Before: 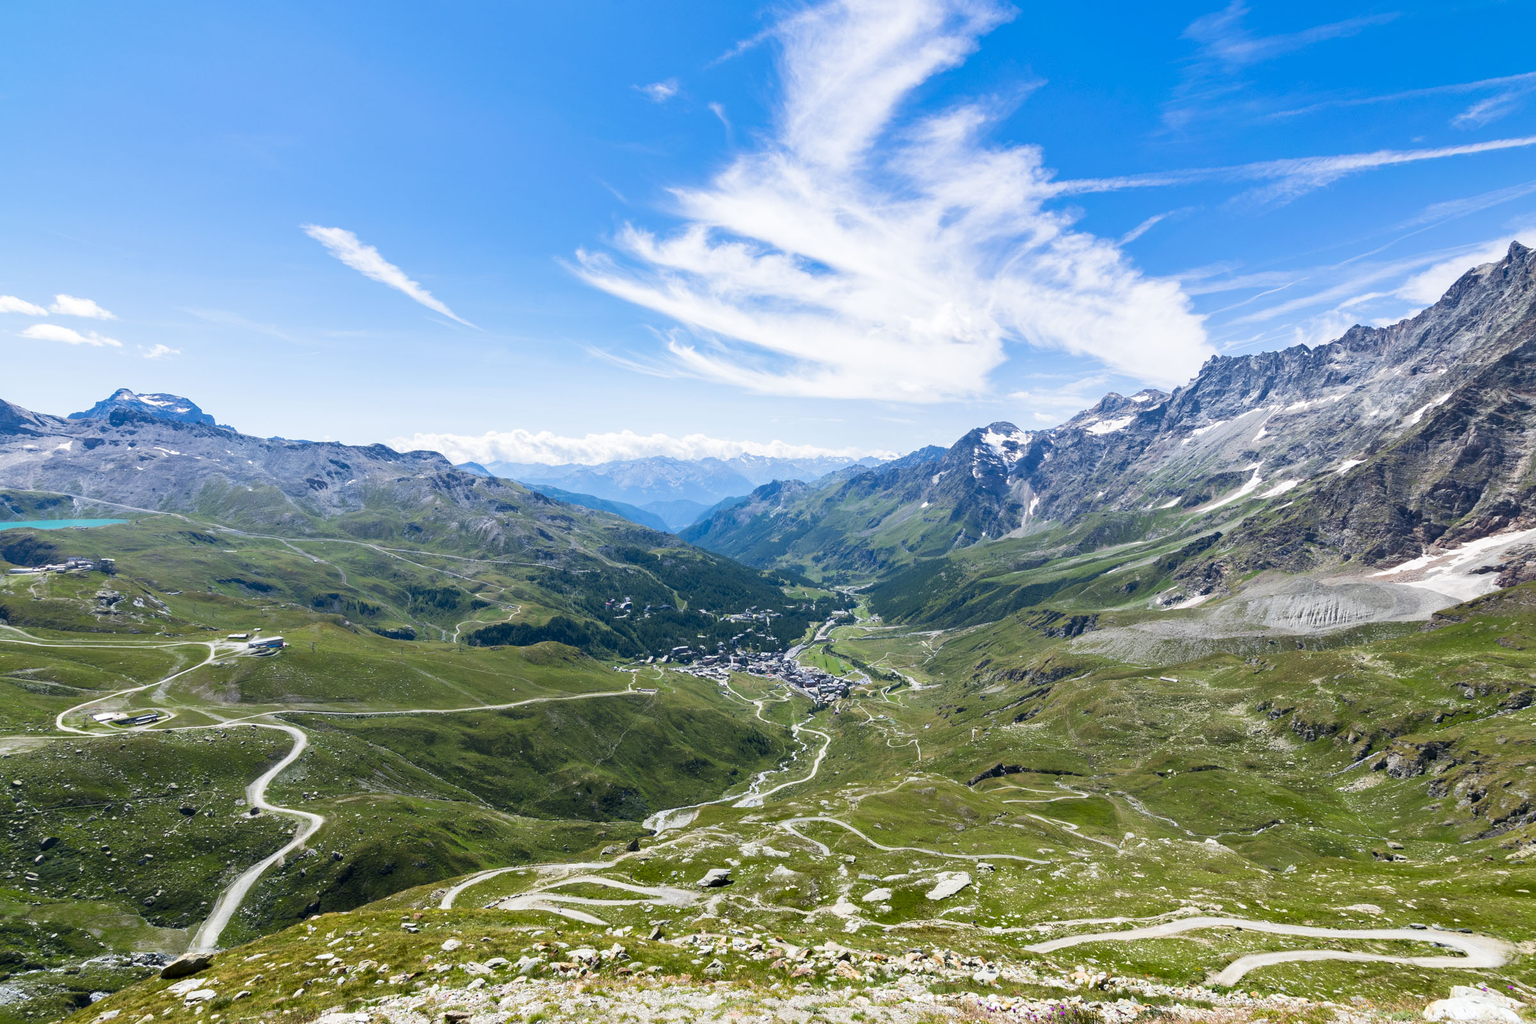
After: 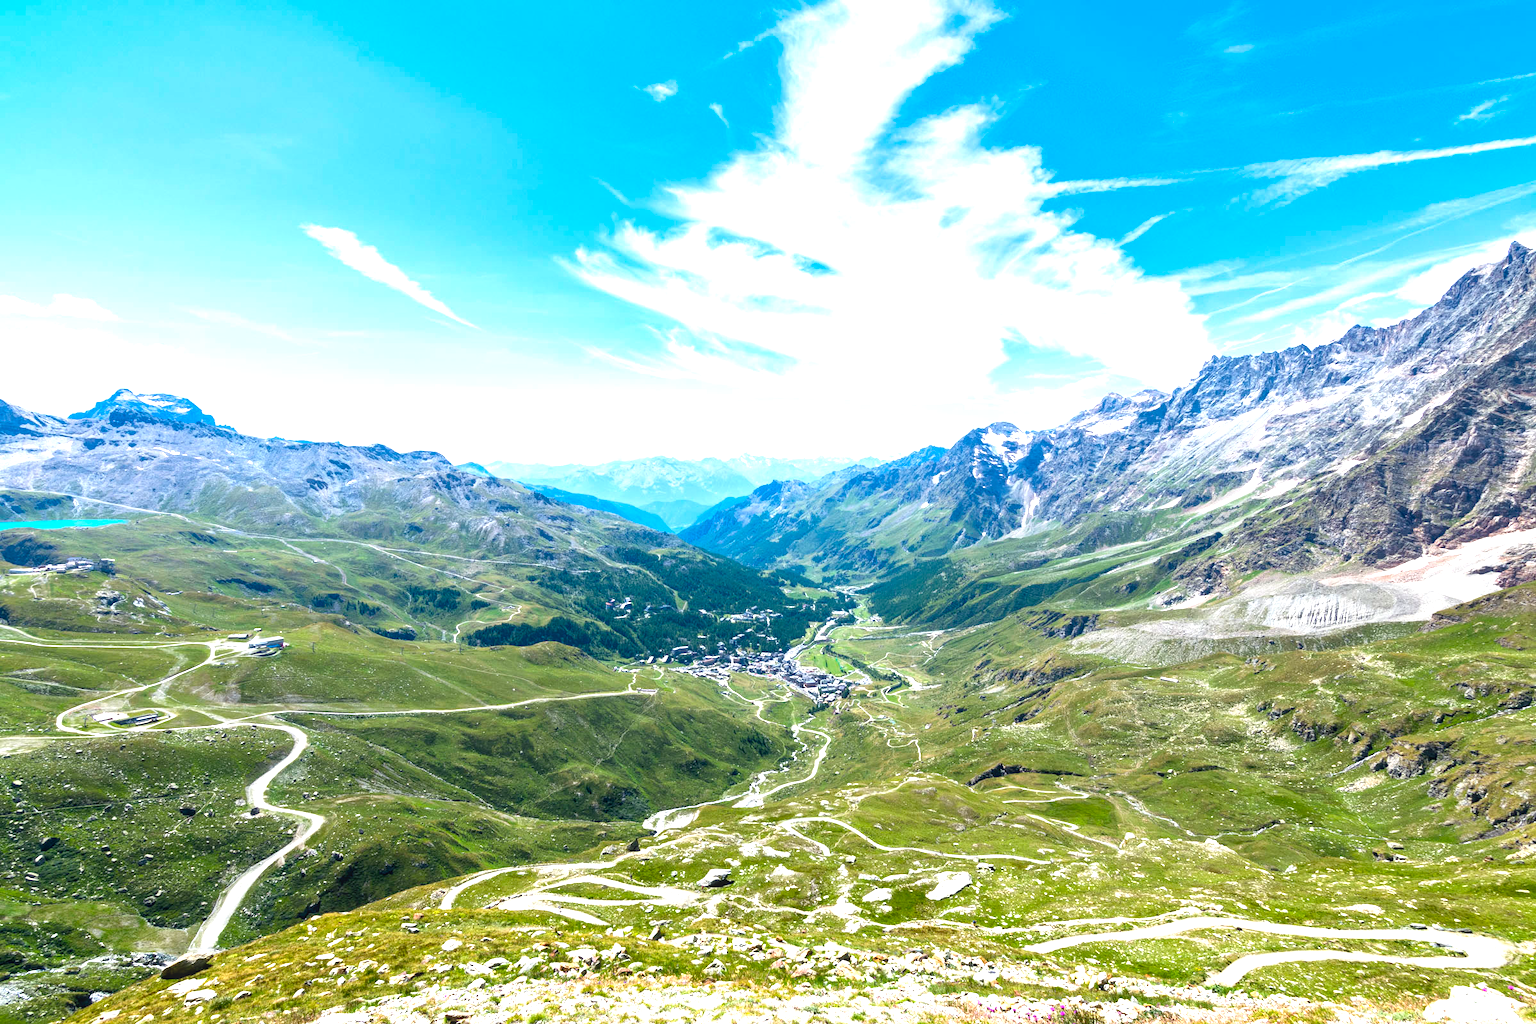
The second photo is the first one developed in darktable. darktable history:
exposure: black level correction 0, exposure 0.932 EV, compensate highlight preservation false
local contrast: detail 109%
